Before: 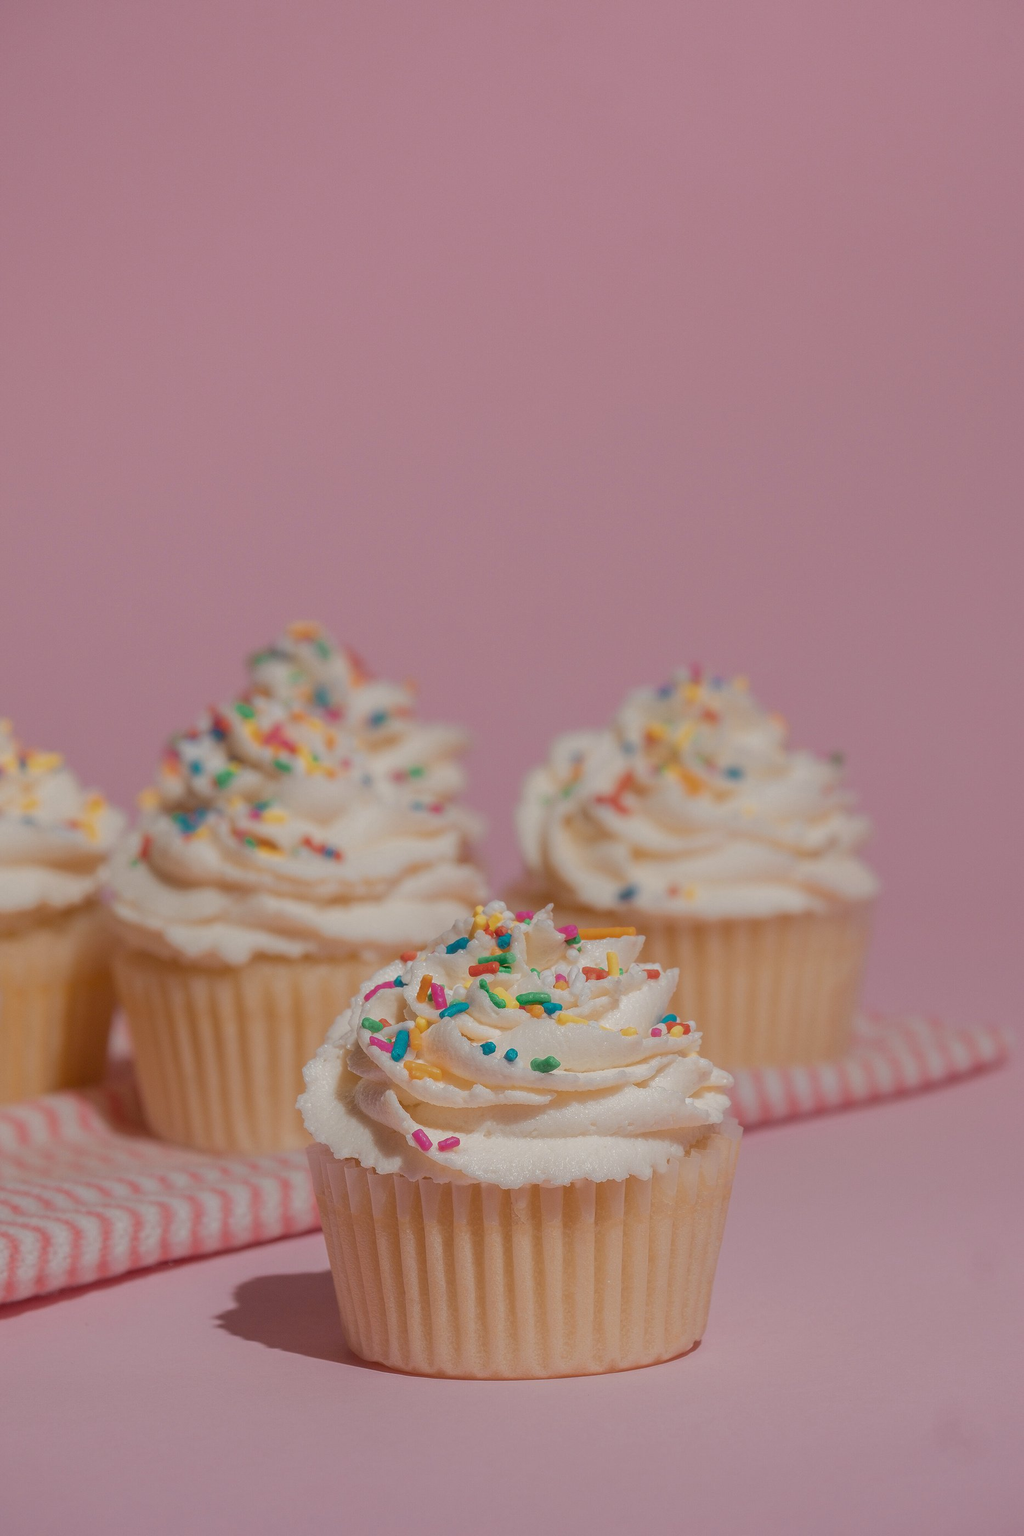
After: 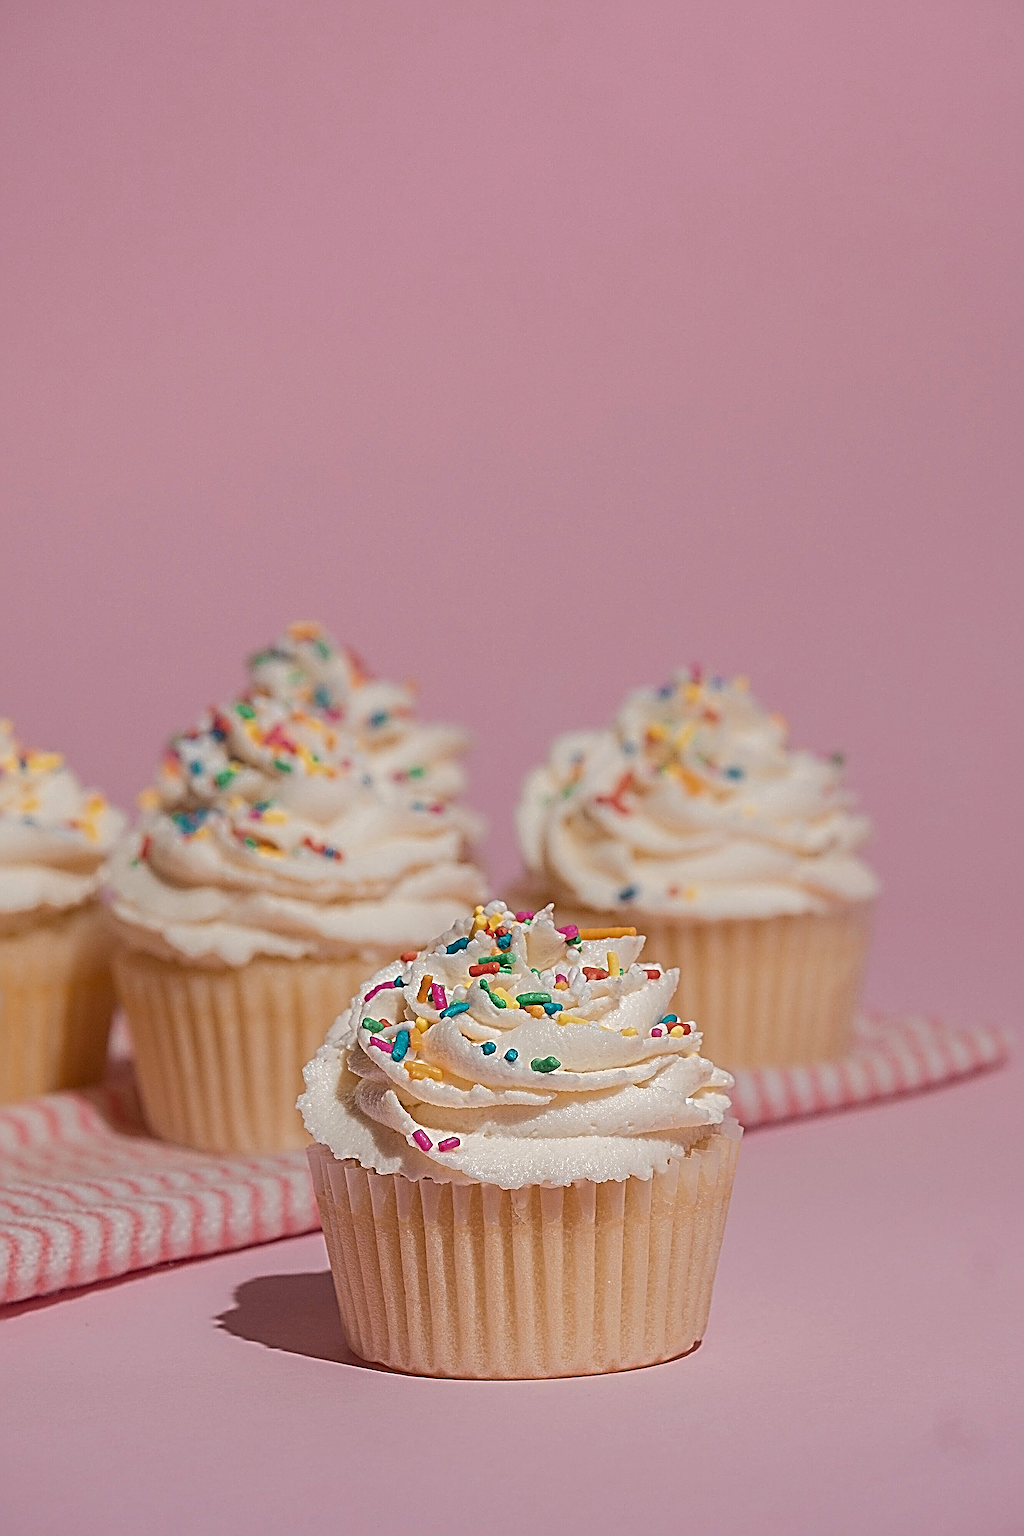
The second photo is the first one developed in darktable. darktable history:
sharpen: radius 4.001, amount 2
tone equalizer: -8 EV -0.417 EV, -7 EV -0.389 EV, -6 EV -0.333 EV, -5 EV -0.222 EV, -3 EV 0.222 EV, -2 EV 0.333 EV, -1 EV 0.389 EV, +0 EV 0.417 EV, edges refinement/feathering 500, mask exposure compensation -1.57 EV, preserve details no
vibrance: on, module defaults
